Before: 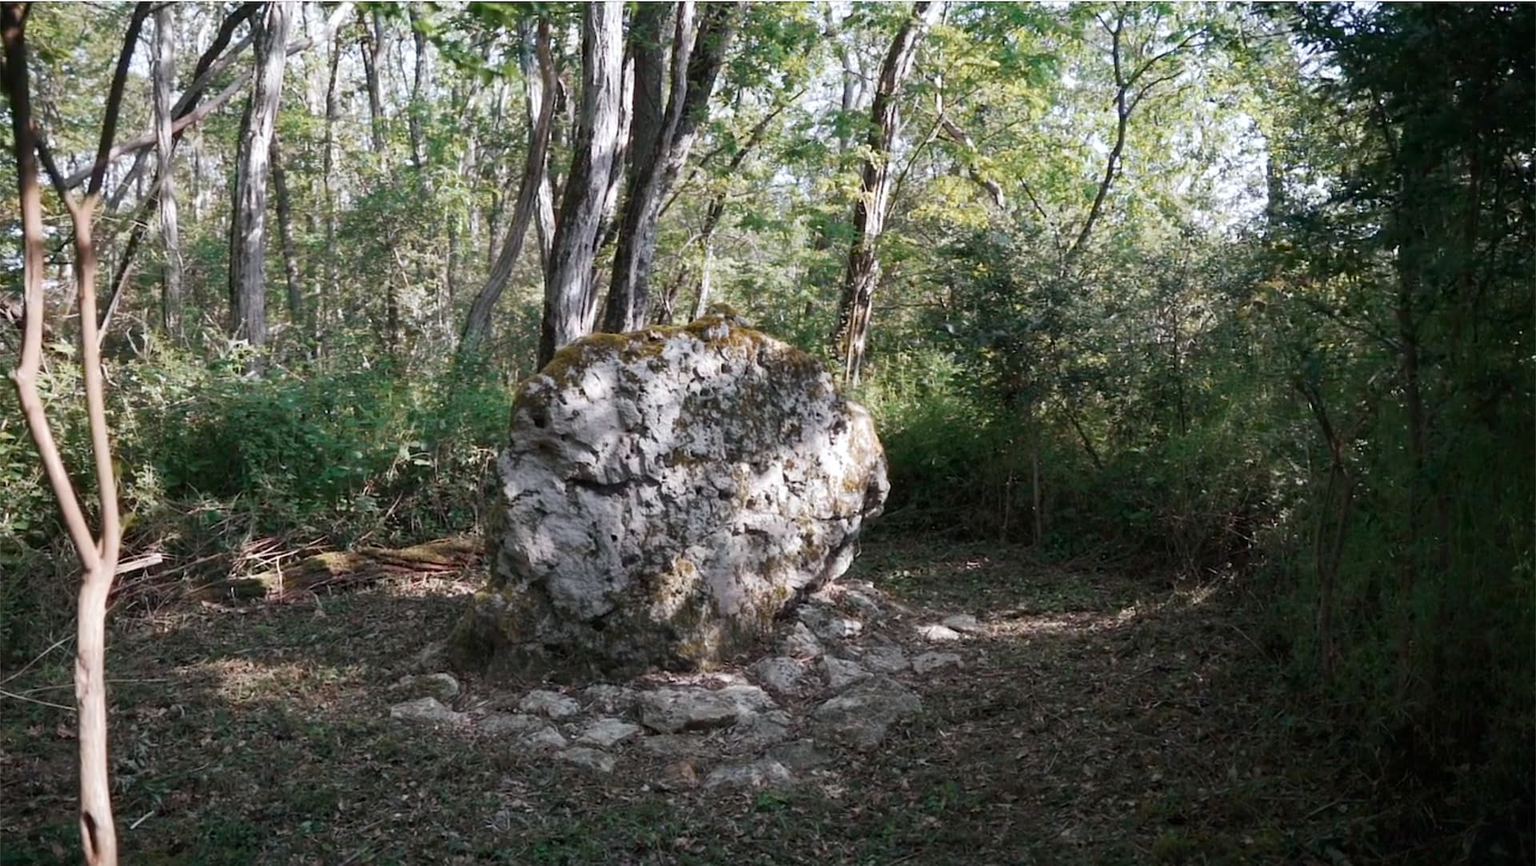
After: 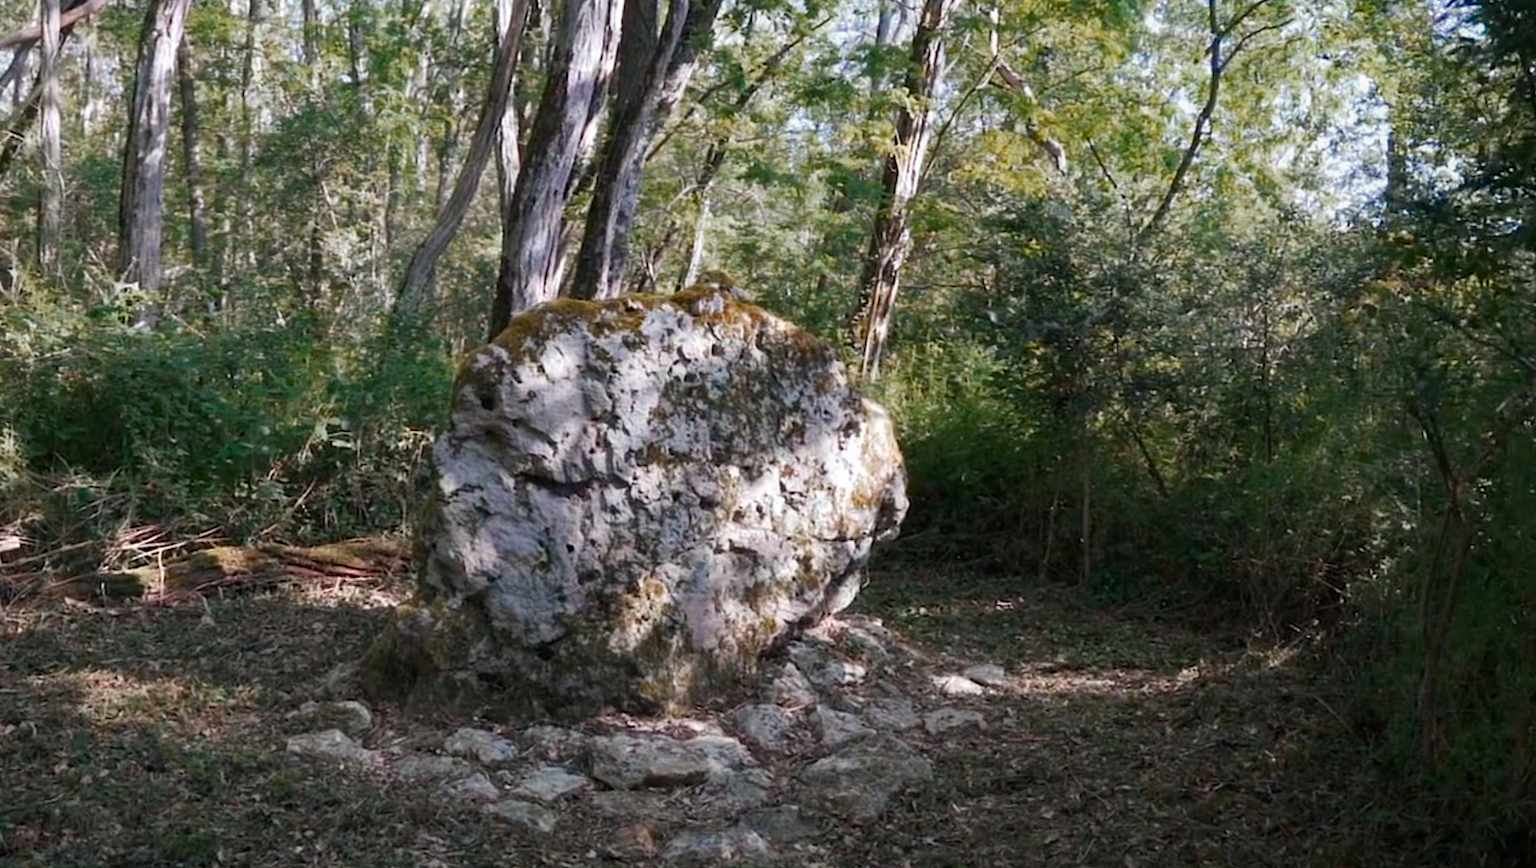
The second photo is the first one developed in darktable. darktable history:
color zones: curves: ch0 [(0, 0.553) (0.123, 0.58) (0.23, 0.419) (0.468, 0.155) (0.605, 0.132) (0.723, 0.063) (0.833, 0.172) (0.921, 0.468)]; ch1 [(0.025, 0.645) (0.229, 0.584) (0.326, 0.551) (0.537, 0.446) (0.599, 0.911) (0.708, 1) (0.805, 0.944)]; ch2 [(0.086, 0.468) (0.254, 0.464) (0.638, 0.564) (0.702, 0.592) (0.768, 0.564)]
crop and rotate: angle -3.15°, left 5.203%, top 5.161%, right 4.682%, bottom 4.409%
